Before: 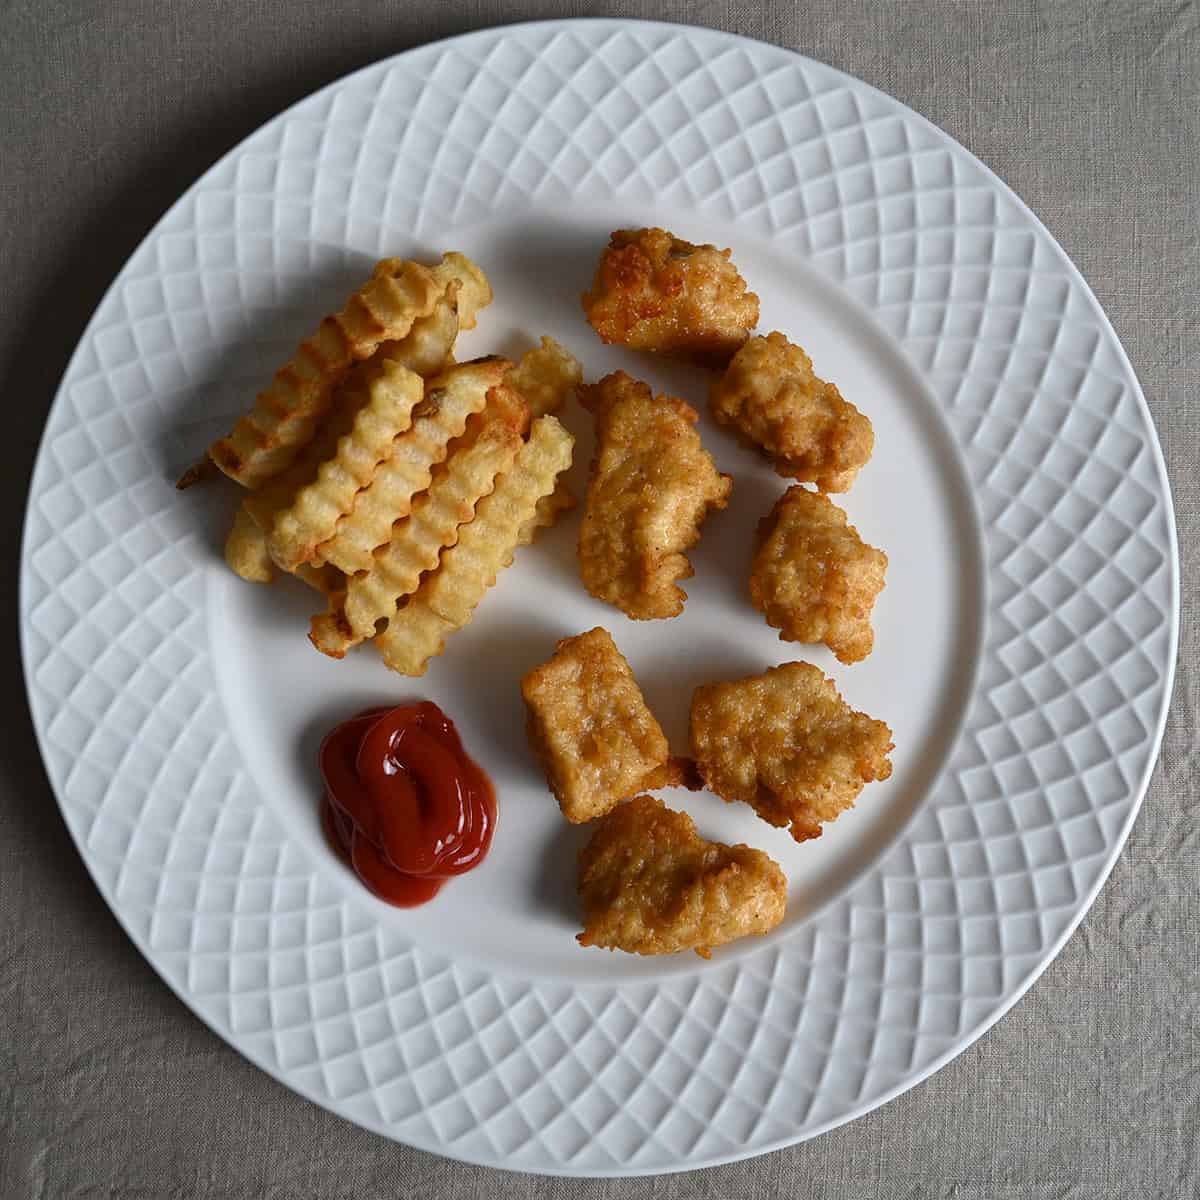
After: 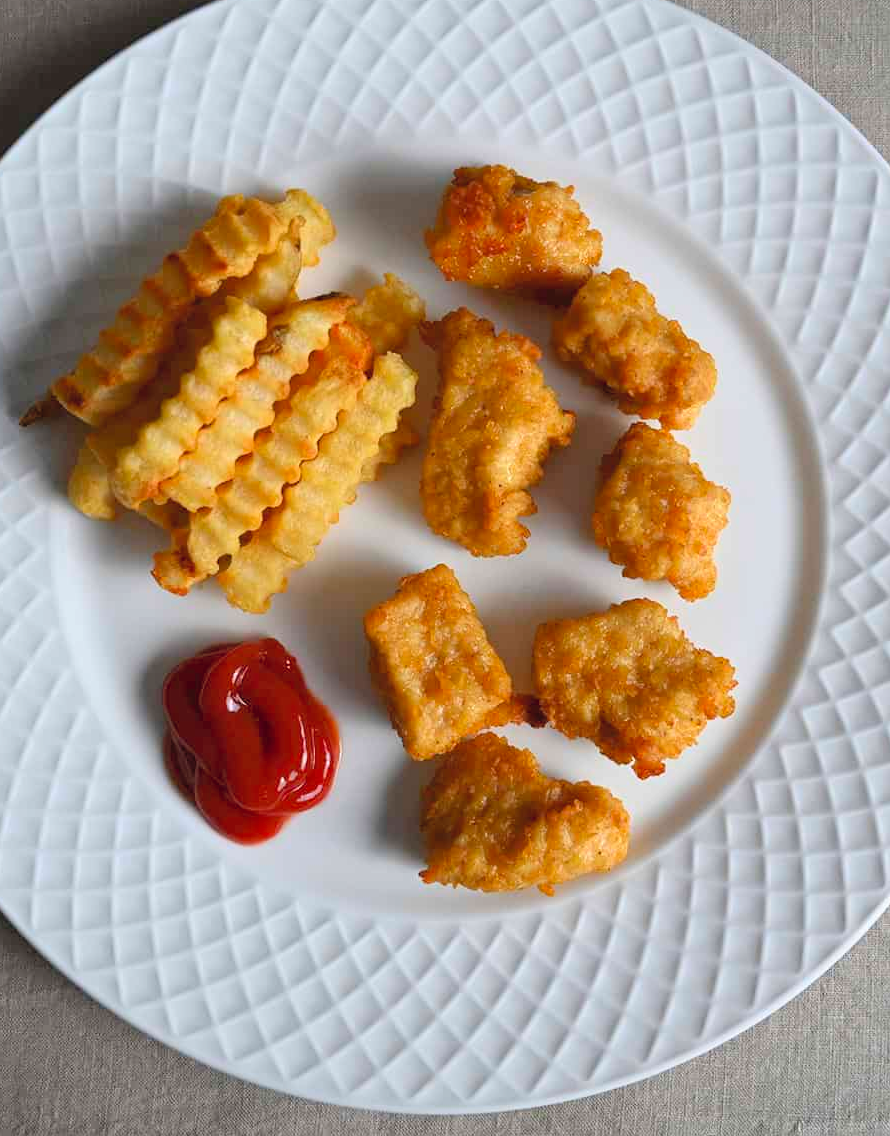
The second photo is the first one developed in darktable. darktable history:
contrast brightness saturation: contrast 0.07, brightness 0.18, saturation 0.4
color correction: saturation 0.98
crop and rotate: left 13.15%, top 5.251%, right 12.609%
